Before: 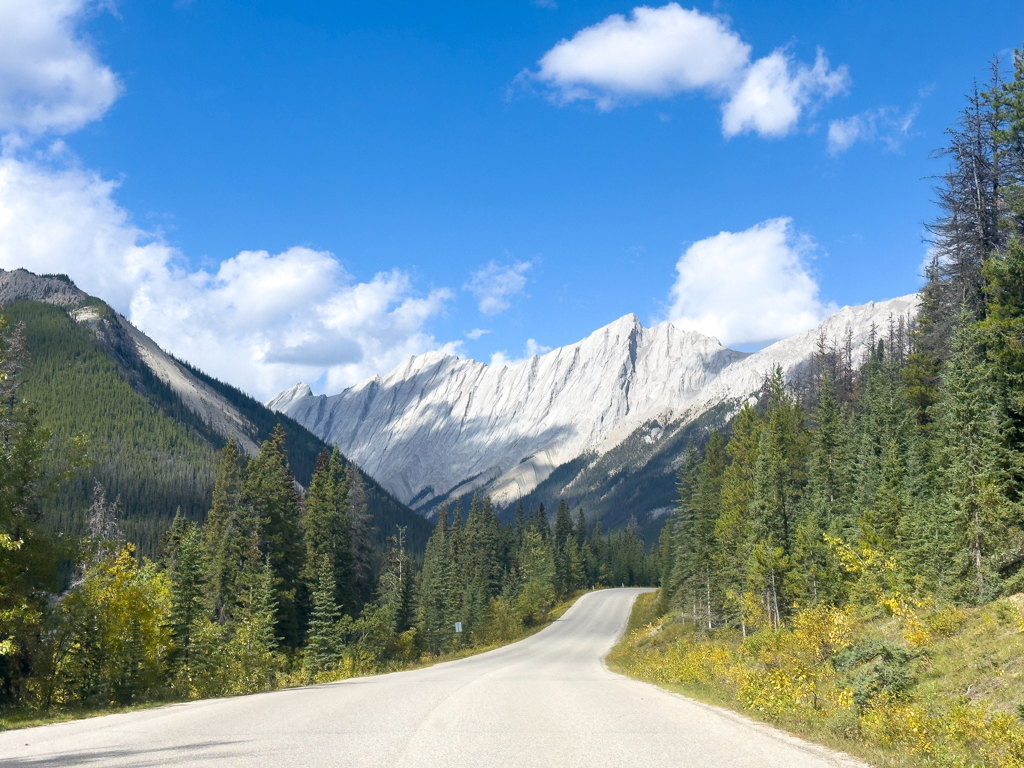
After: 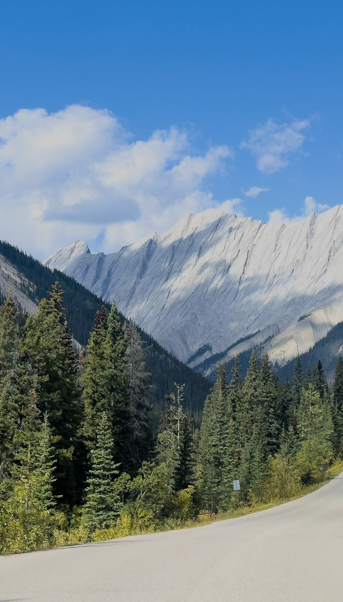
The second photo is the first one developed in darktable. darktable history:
crop and rotate: left 21.77%, top 18.528%, right 44.676%, bottom 2.997%
filmic rgb: black relative exposure -6.15 EV, white relative exposure 6.96 EV, hardness 2.23, color science v6 (2022)
